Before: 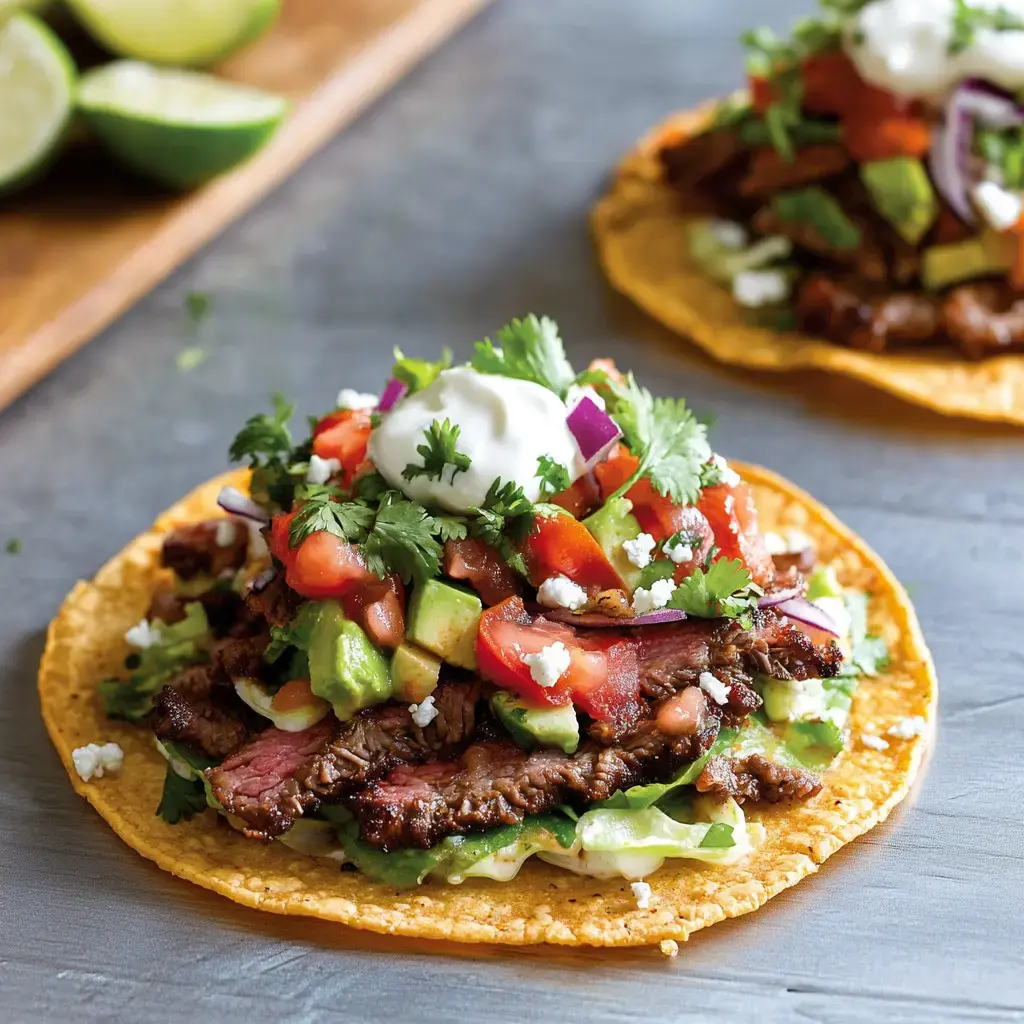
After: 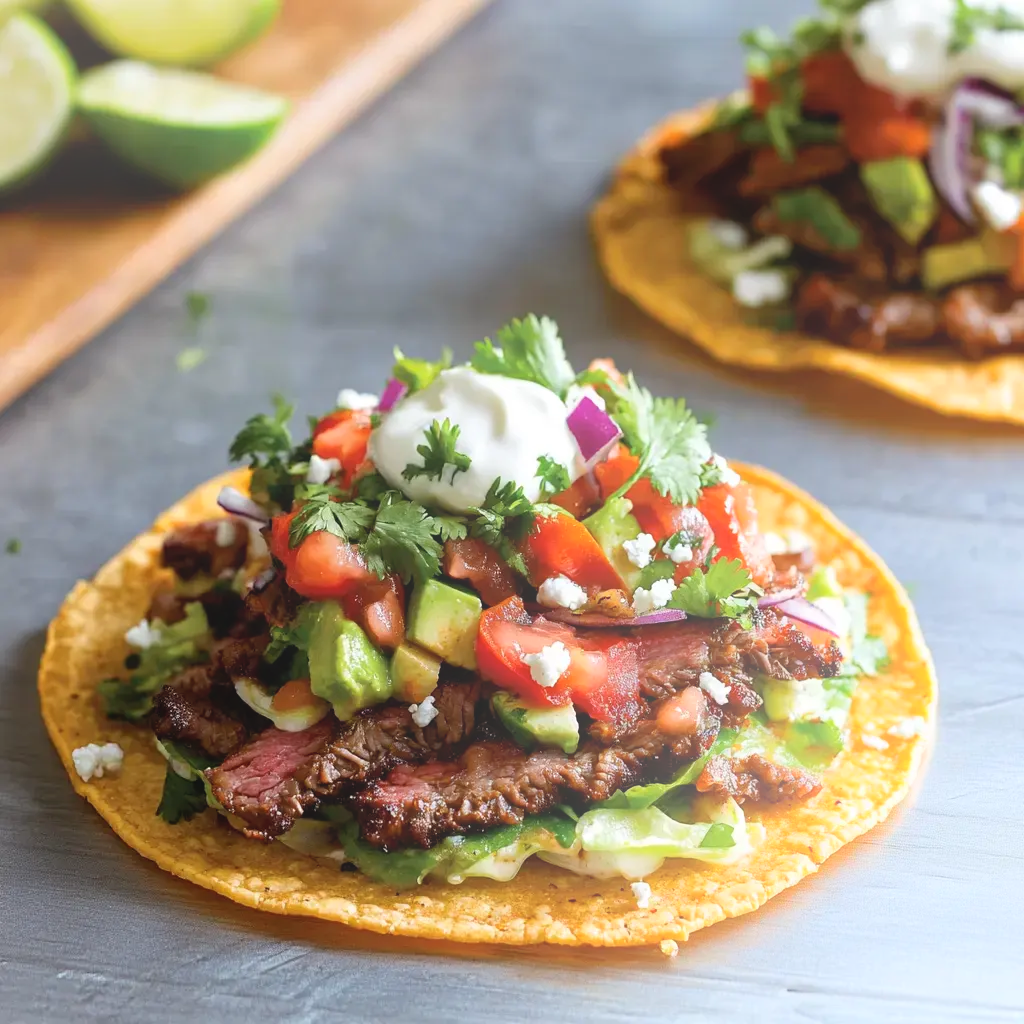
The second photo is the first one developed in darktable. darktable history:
tone equalizer: on, module defaults
bloom: size 38%, threshold 95%, strength 30%
